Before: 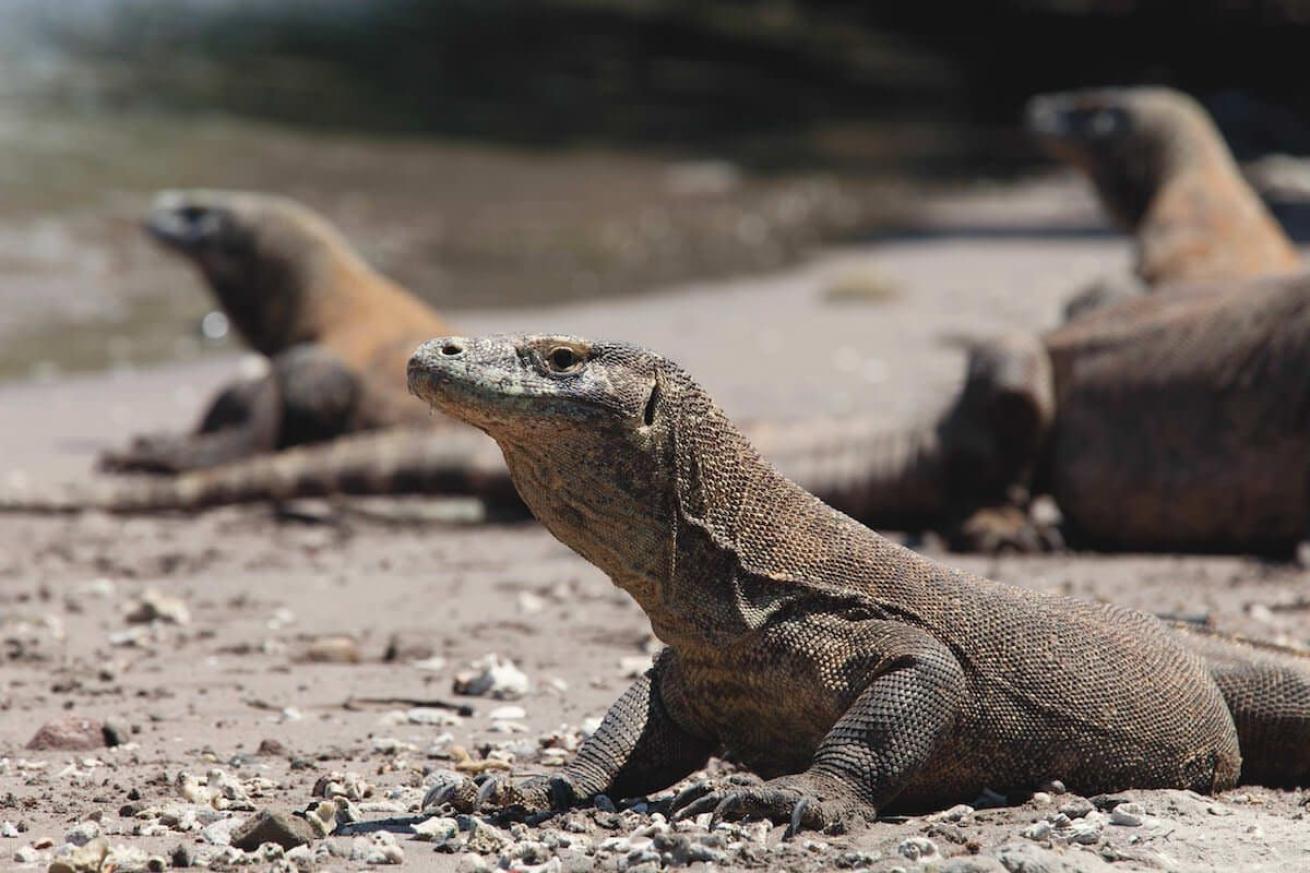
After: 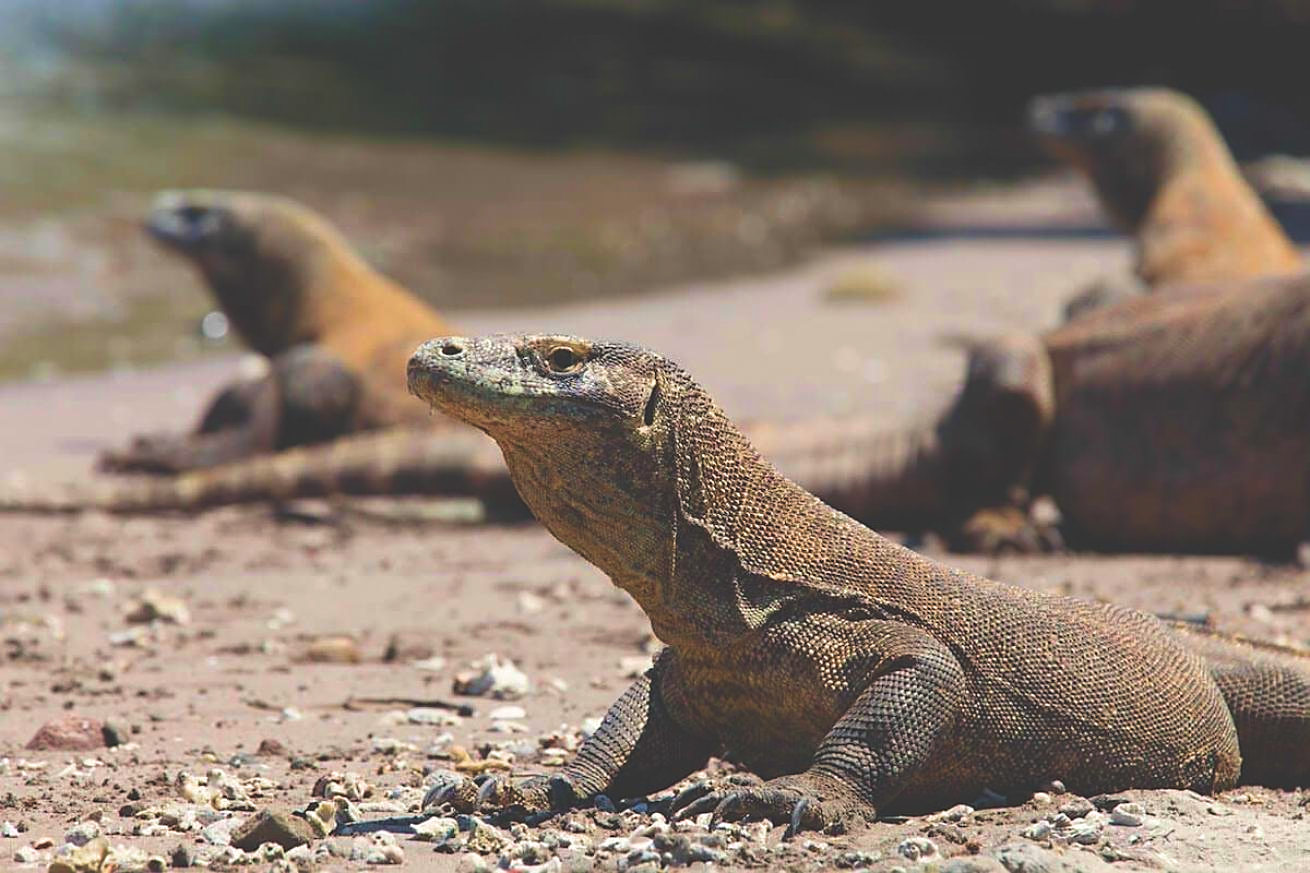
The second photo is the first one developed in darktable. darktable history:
sharpen: on, module defaults
velvia: strength 75%
exposure: black level correction -0.03, compensate highlight preservation false
